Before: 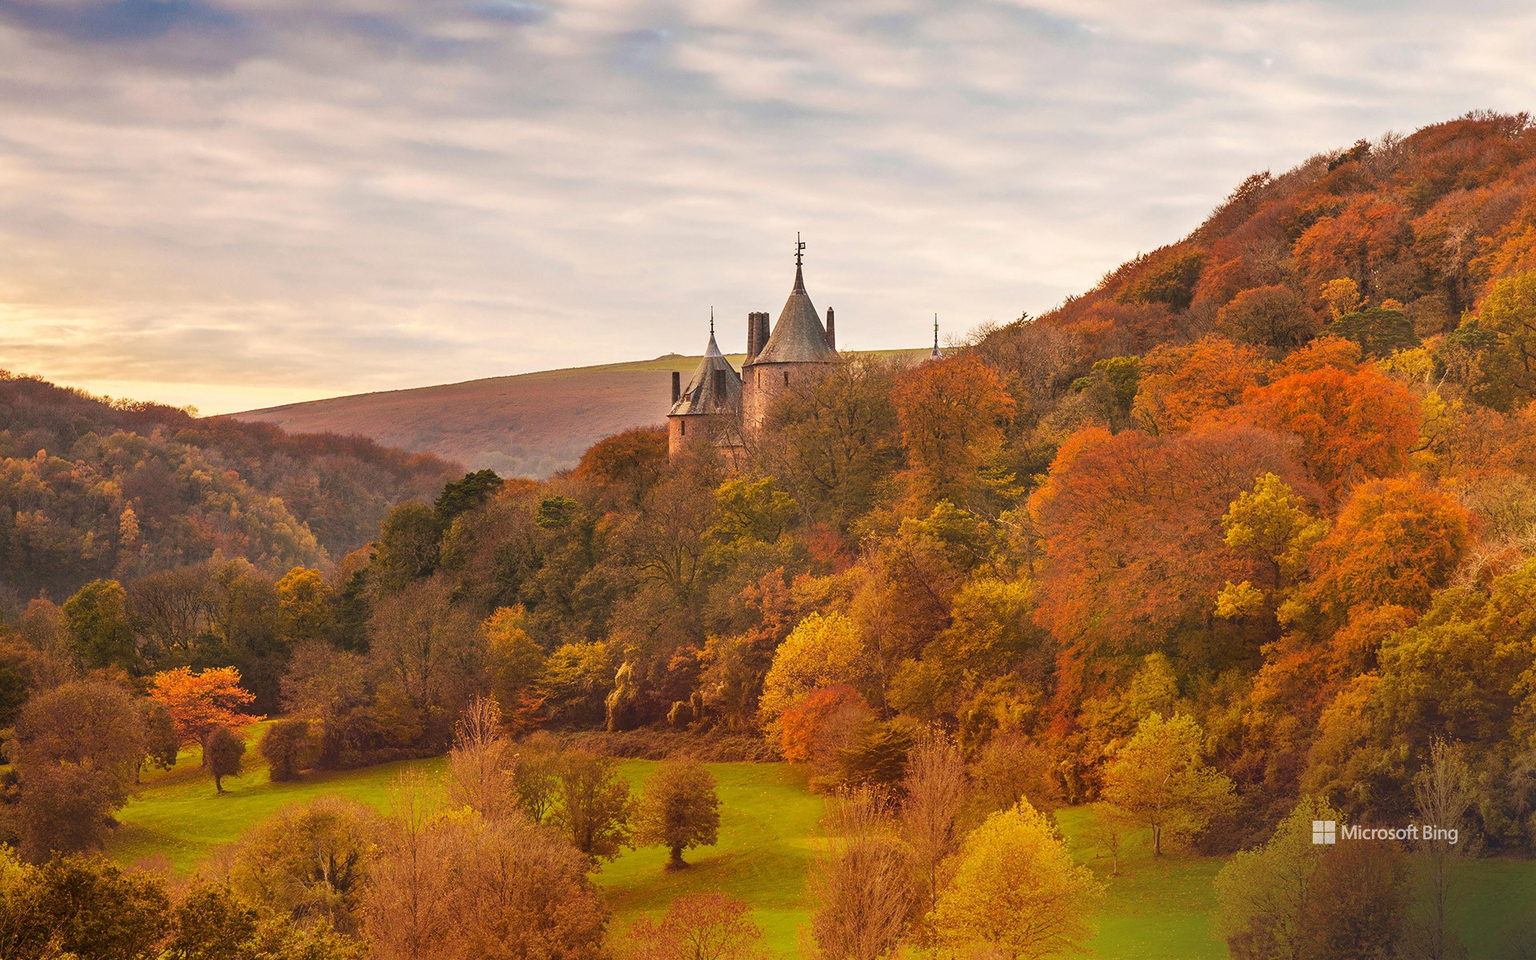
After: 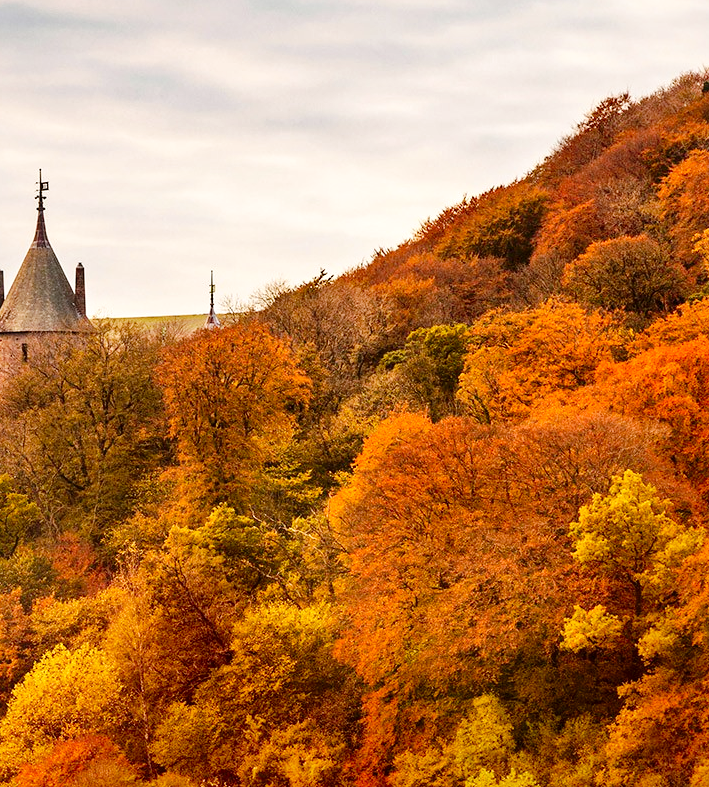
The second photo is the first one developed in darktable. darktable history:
tone curve: curves: ch0 [(0, 0) (0.003, 0) (0.011, 0.001) (0.025, 0.003) (0.044, 0.005) (0.069, 0.013) (0.1, 0.024) (0.136, 0.04) (0.177, 0.087) (0.224, 0.148) (0.277, 0.238) (0.335, 0.335) (0.399, 0.43) (0.468, 0.524) (0.543, 0.621) (0.623, 0.712) (0.709, 0.788) (0.801, 0.867) (0.898, 0.947) (1, 1)], preserve colors none
crop and rotate: left 49.936%, top 10.094%, right 13.136%, bottom 24.256%
local contrast: mode bilateral grid, contrast 20, coarseness 50, detail 148%, midtone range 0.2
